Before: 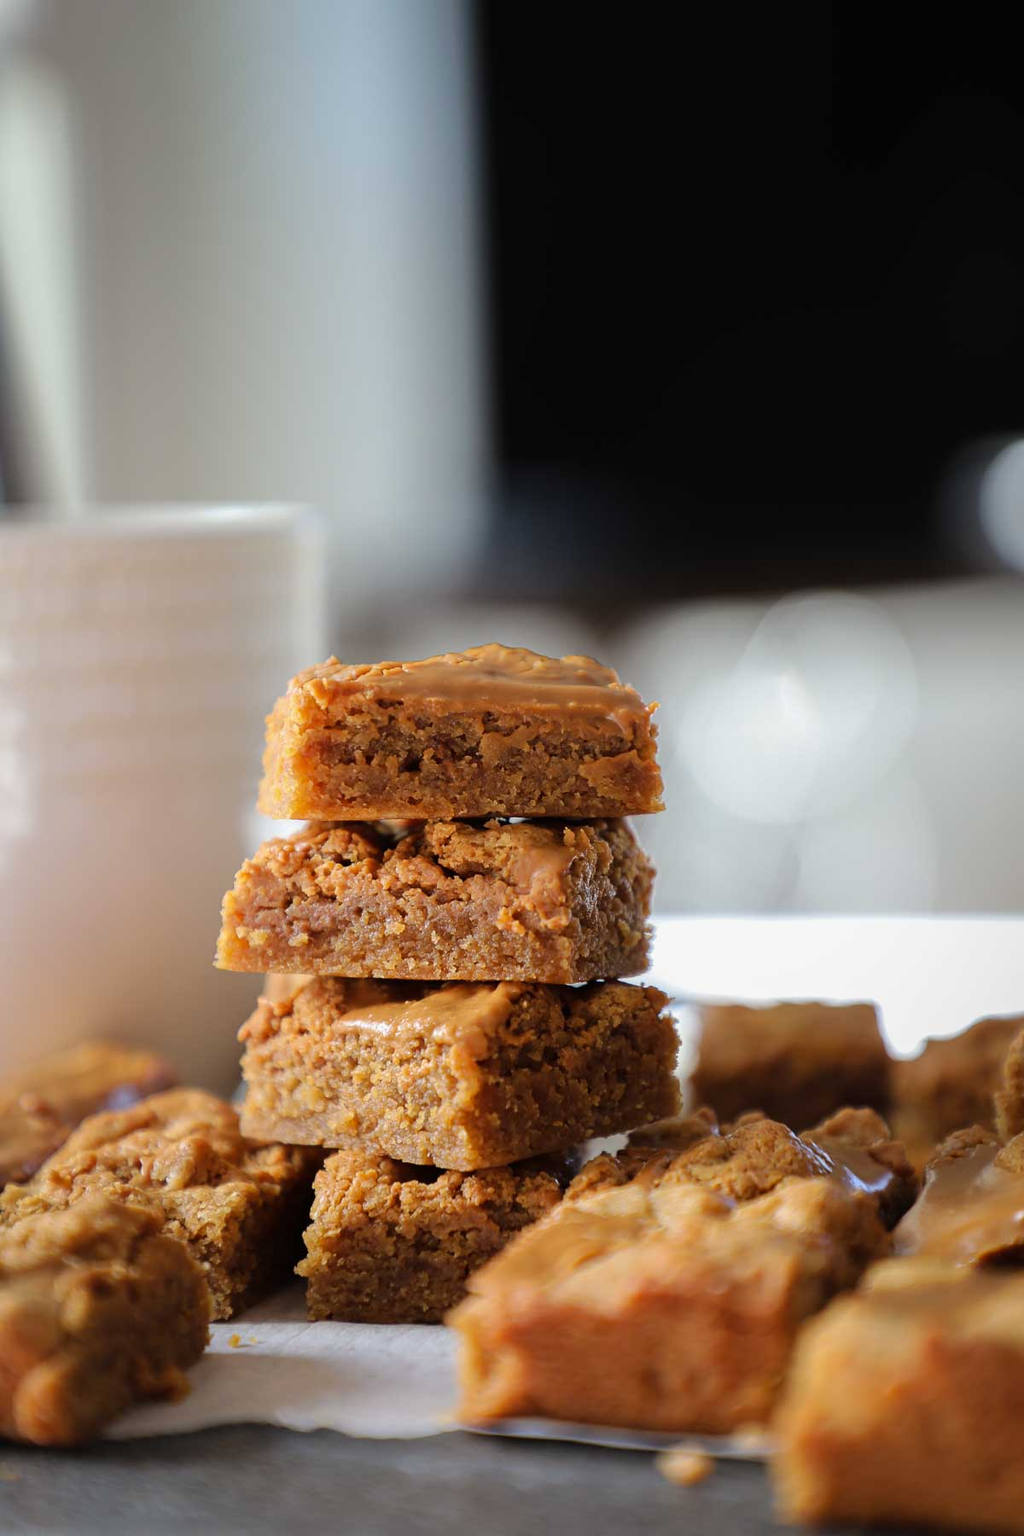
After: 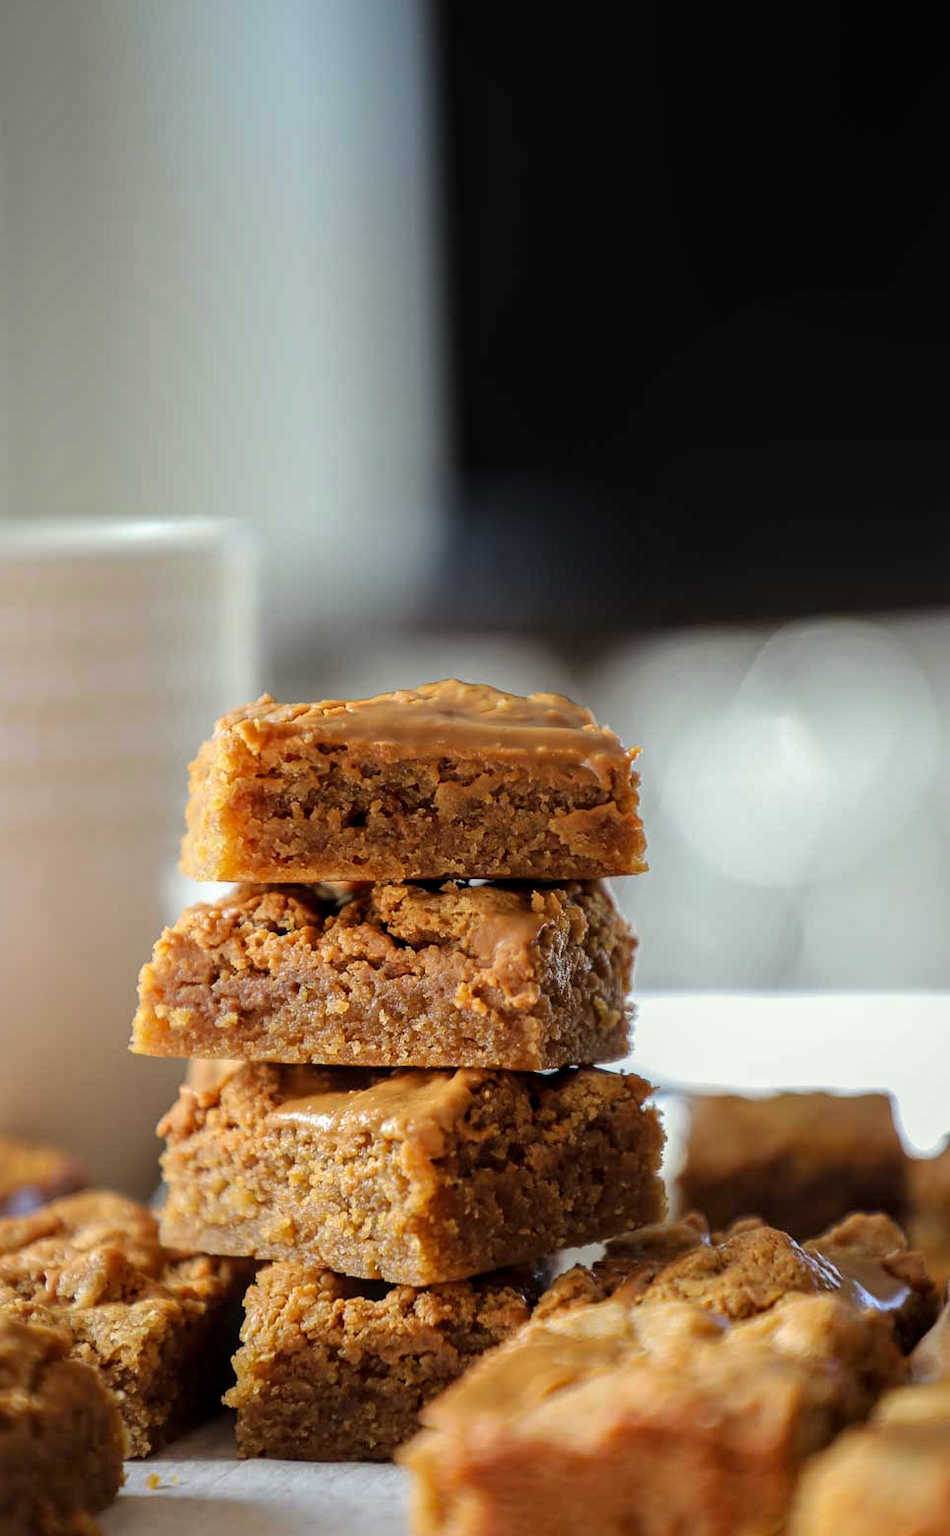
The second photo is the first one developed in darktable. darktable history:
crop: left 9.975%, top 3.474%, right 9.279%, bottom 9.549%
color correction: highlights a* -2.55, highlights b* 2.41
local contrast: on, module defaults
